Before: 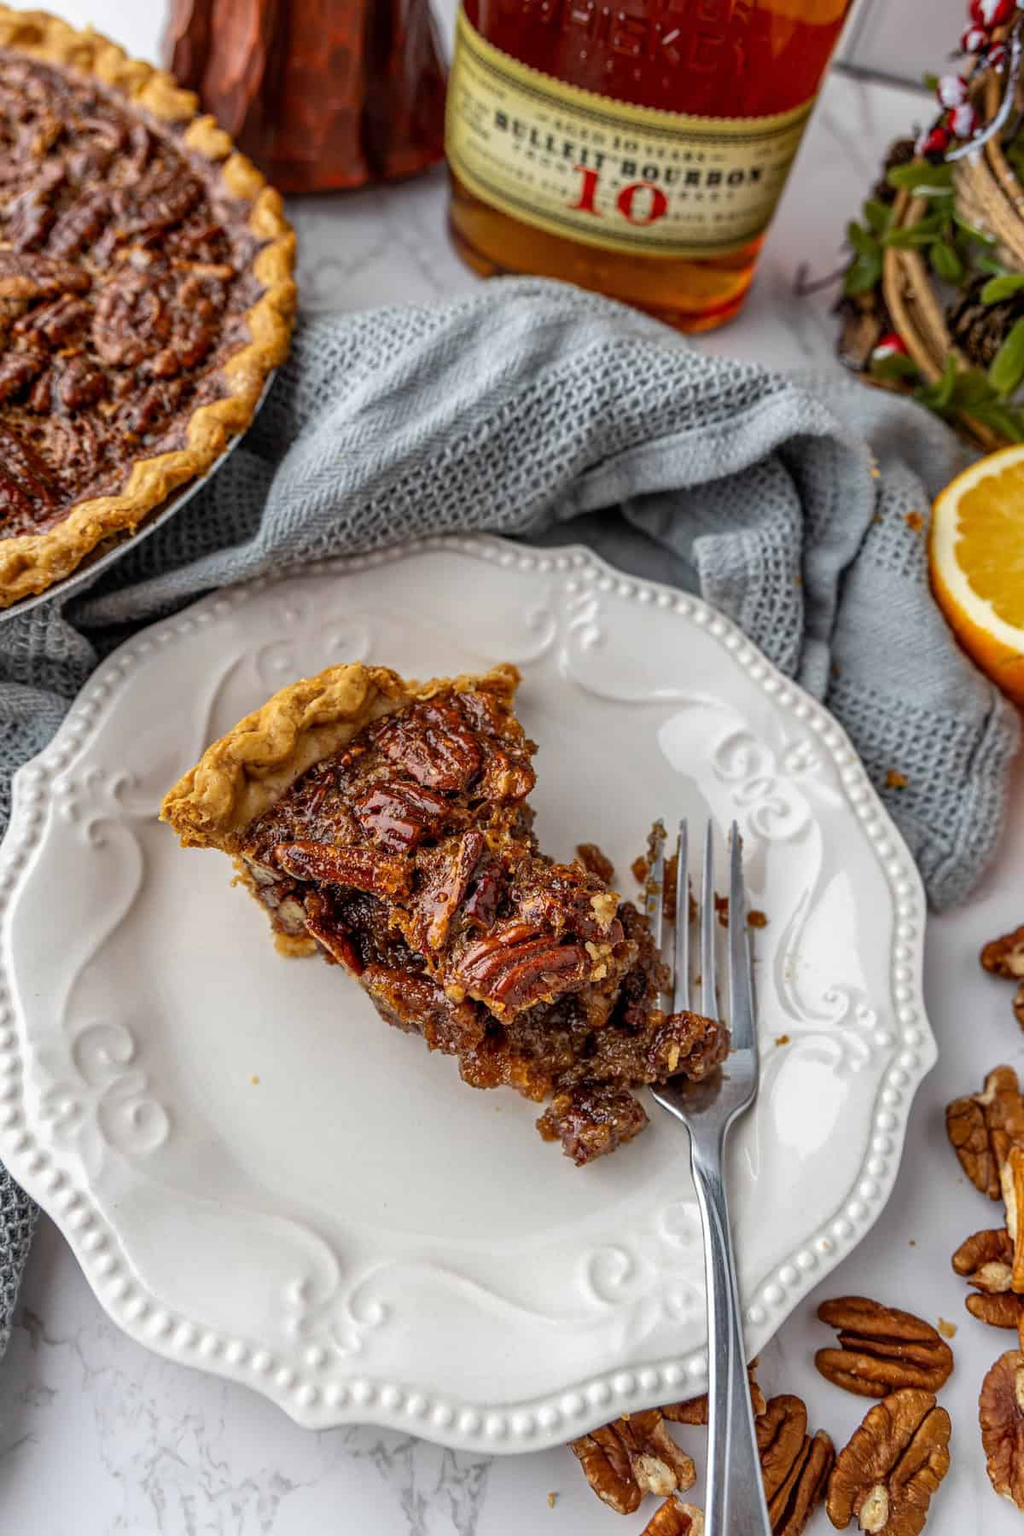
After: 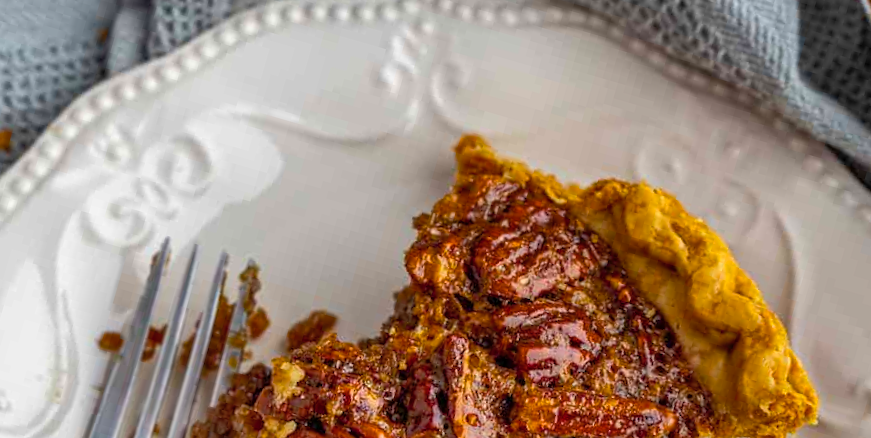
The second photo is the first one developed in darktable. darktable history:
crop and rotate: angle 16.12°, top 30.835%, bottom 35.653%
white balance: emerald 1
shadows and highlights: shadows 43.06, highlights 6.94
color balance rgb: perceptual saturation grading › global saturation 25%, global vibrance 20%
